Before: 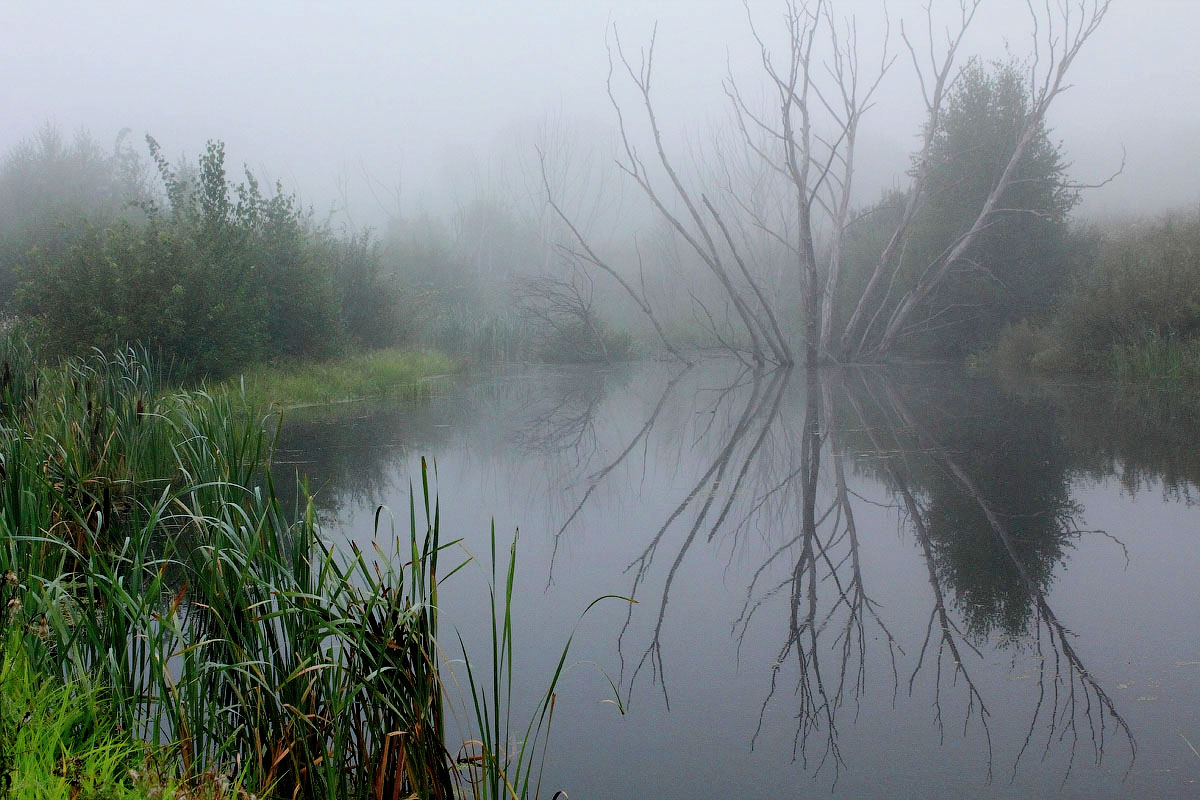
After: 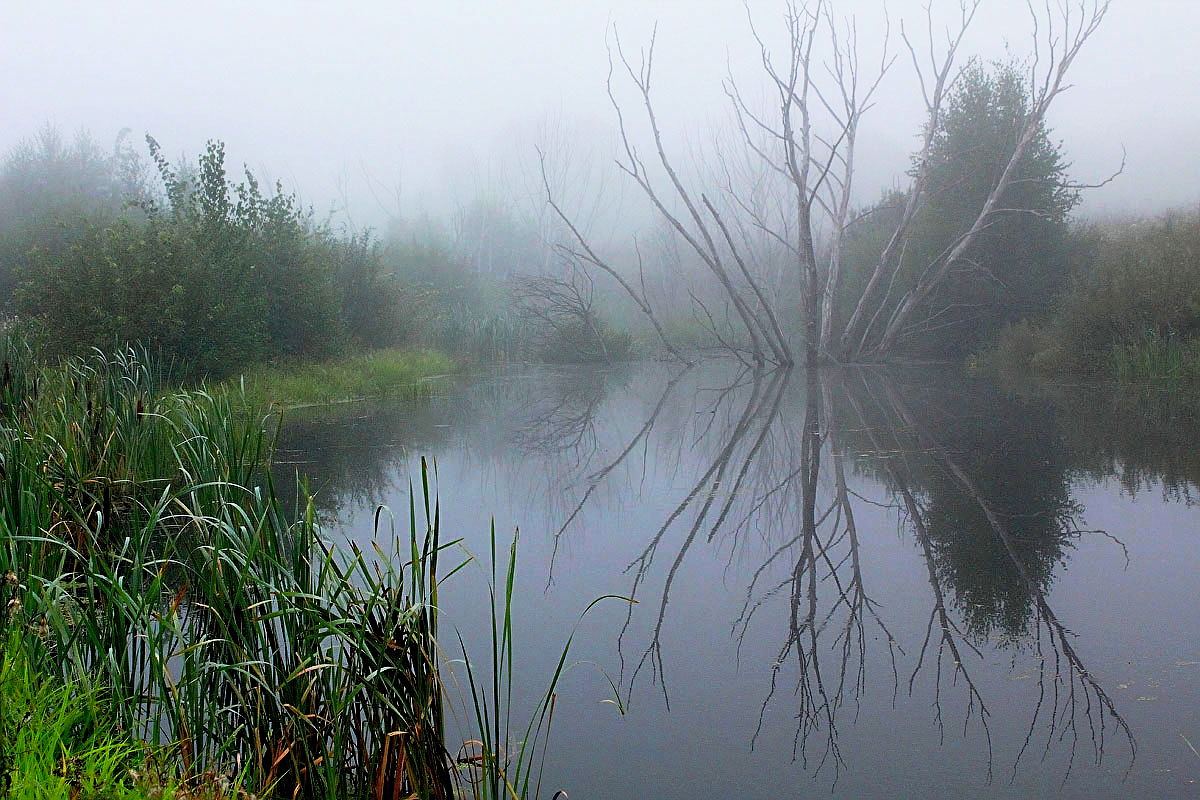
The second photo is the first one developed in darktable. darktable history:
sharpen: on, module defaults
base curve: curves: ch0 [(0, 0) (0.257, 0.25) (0.482, 0.586) (0.757, 0.871) (1, 1)], preserve colors none
contrast brightness saturation: saturation 0.175
